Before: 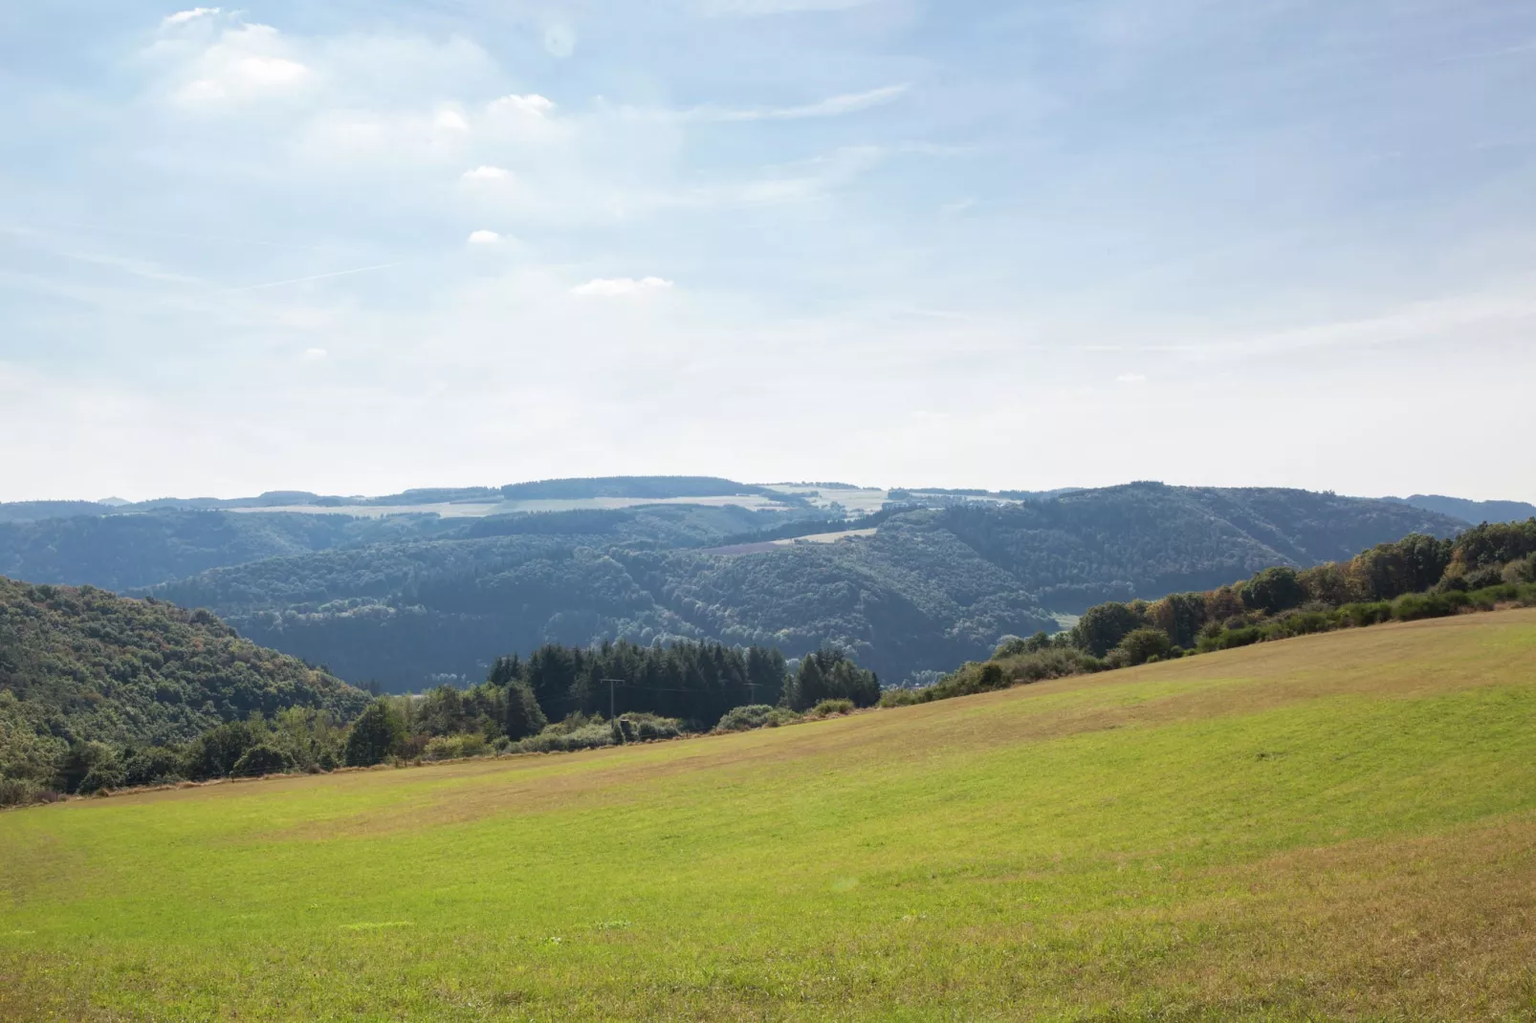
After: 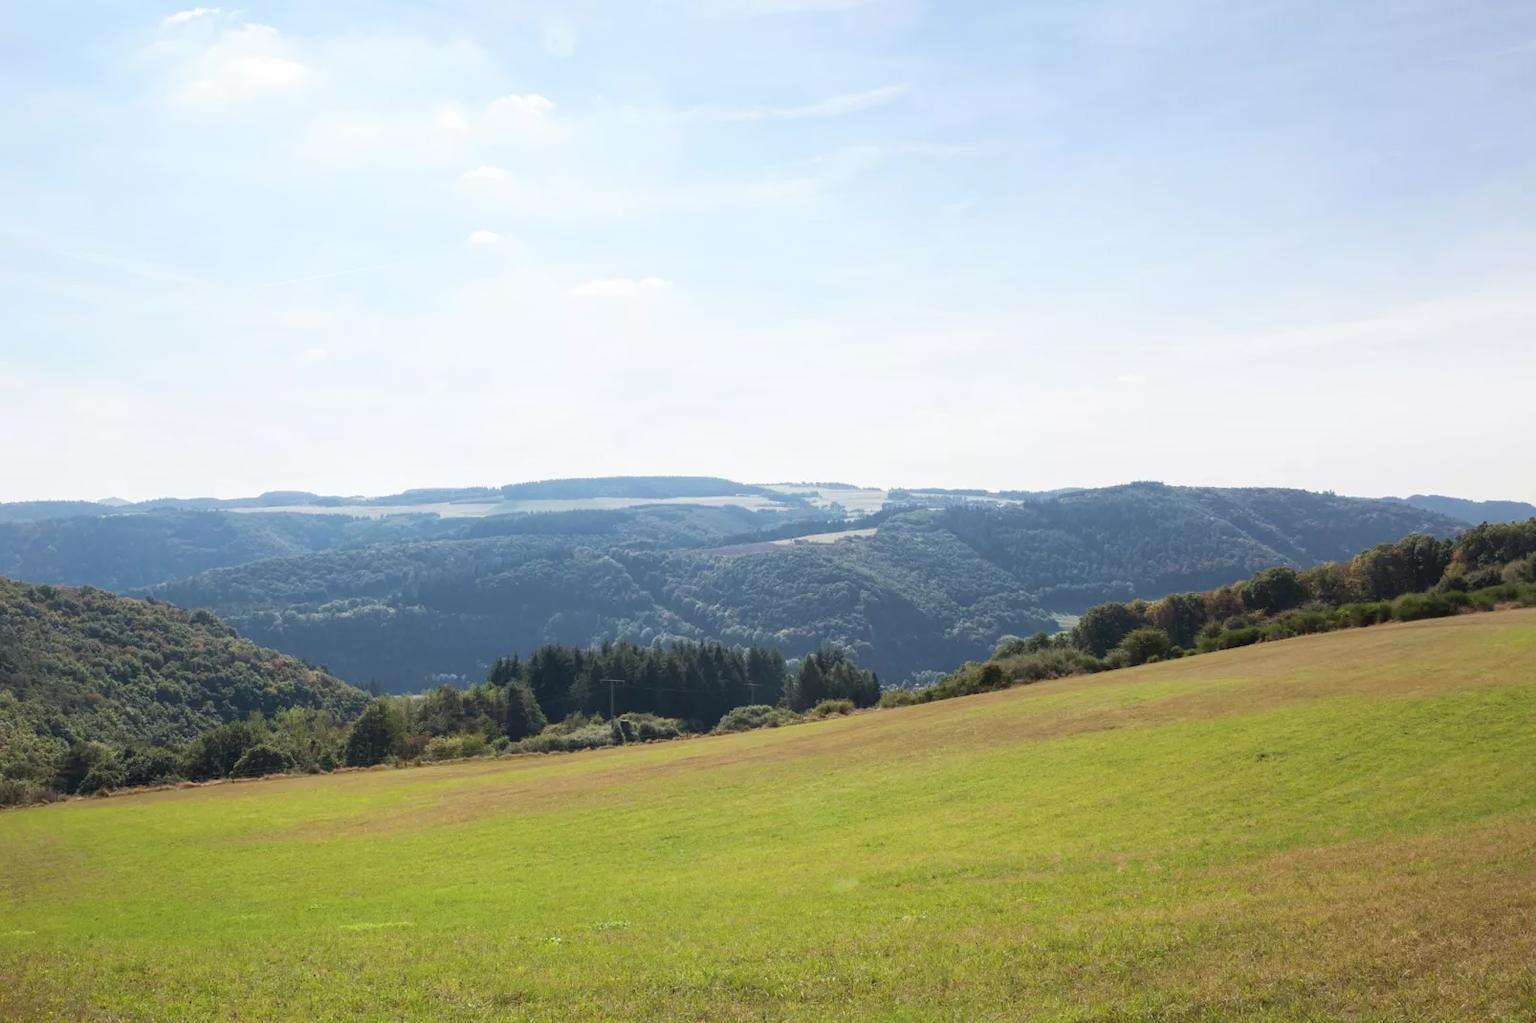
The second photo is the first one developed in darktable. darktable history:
shadows and highlights: shadows -22.81, highlights 45.09, soften with gaussian
